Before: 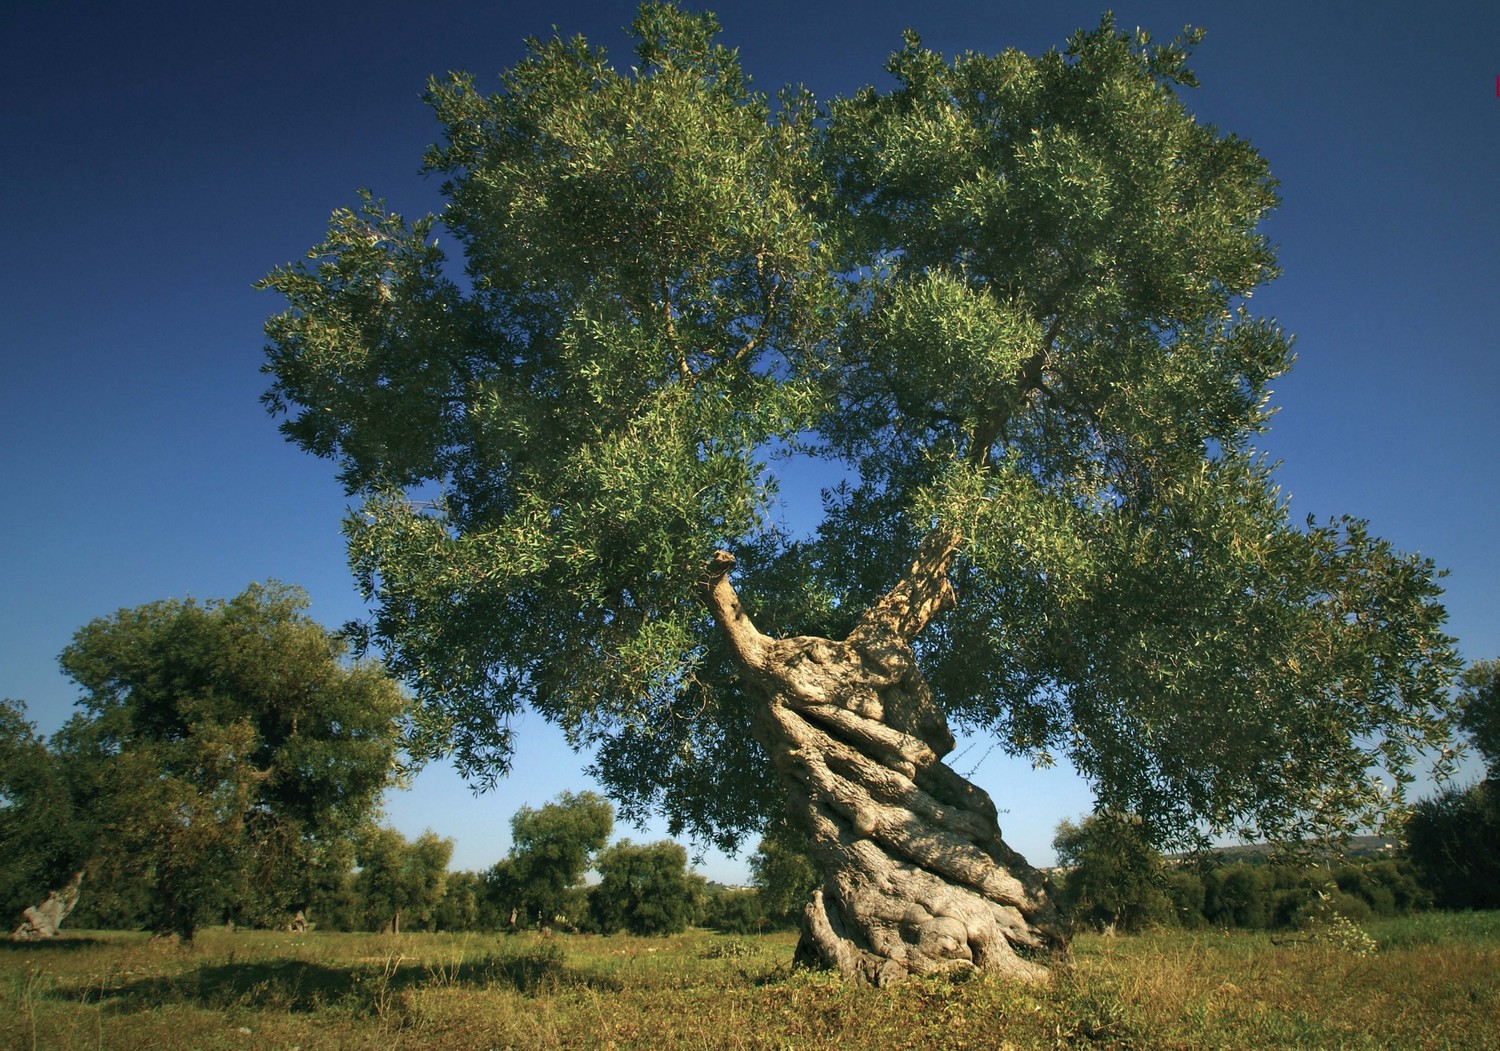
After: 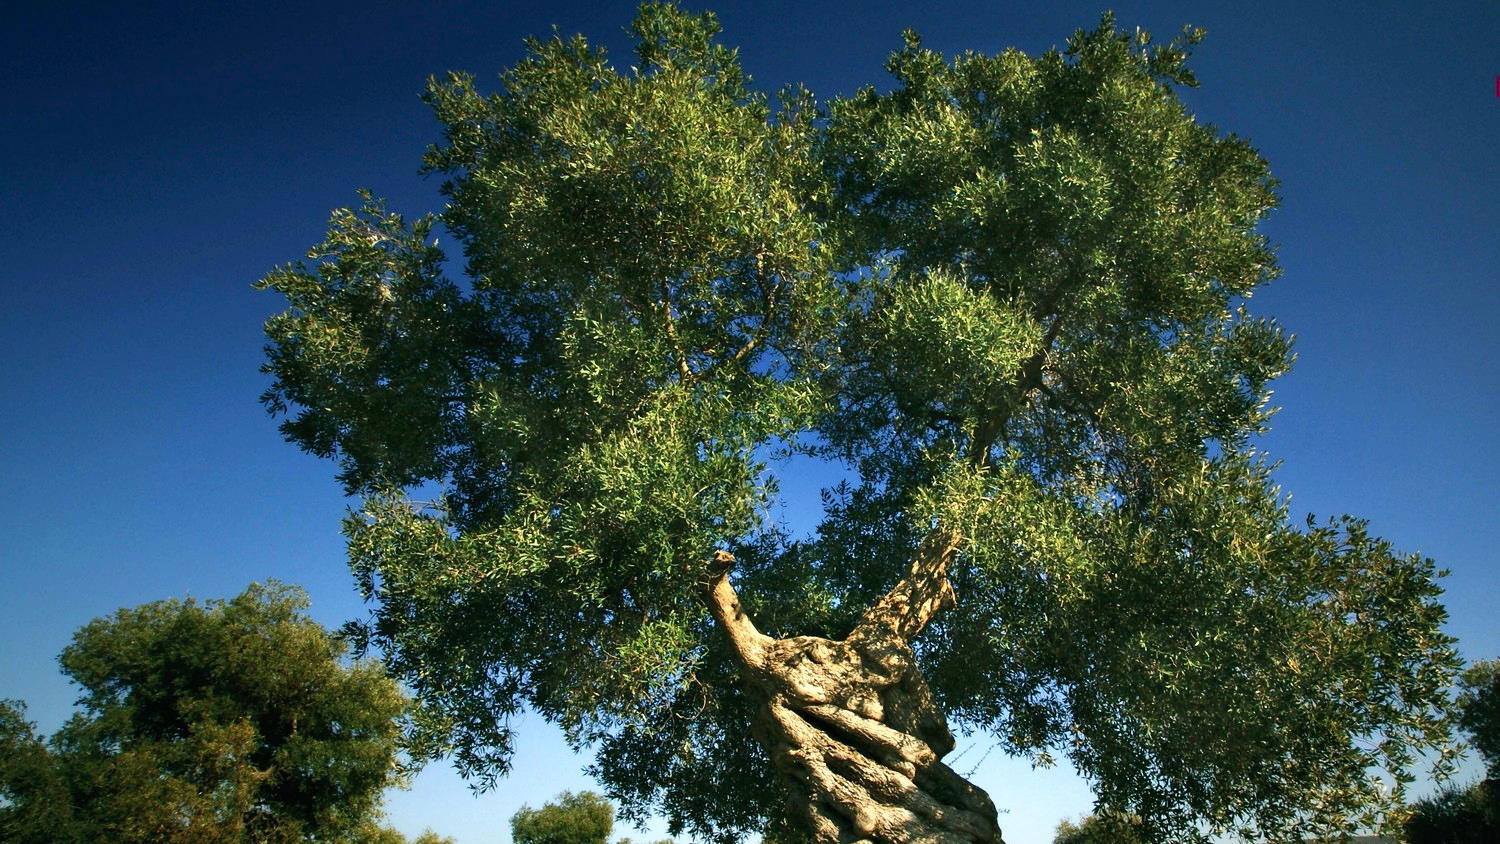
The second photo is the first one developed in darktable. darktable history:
tone curve: curves: ch0 [(0, 0) (0.003, 0.001) (0.011, 0.005) (0.025, 0.01) (0.044, 0.019) (0.069, 0.029) (0.1, 0.042) (0.136, 0.078) (0.177, 0.129) (0.224, 0.182) (0.277, 0.246) (0.335, 0.318) (0.399, 0.396) (0.468, 0.481) (0.543, 0.573) (0.623, 0.672) (0.709, 0.777) (0.801, 0.881) (0.898, 0.975) (1, 1)], preserve colors none
crop: bottom 19.644%
exposure: compensate highlight preservation false
